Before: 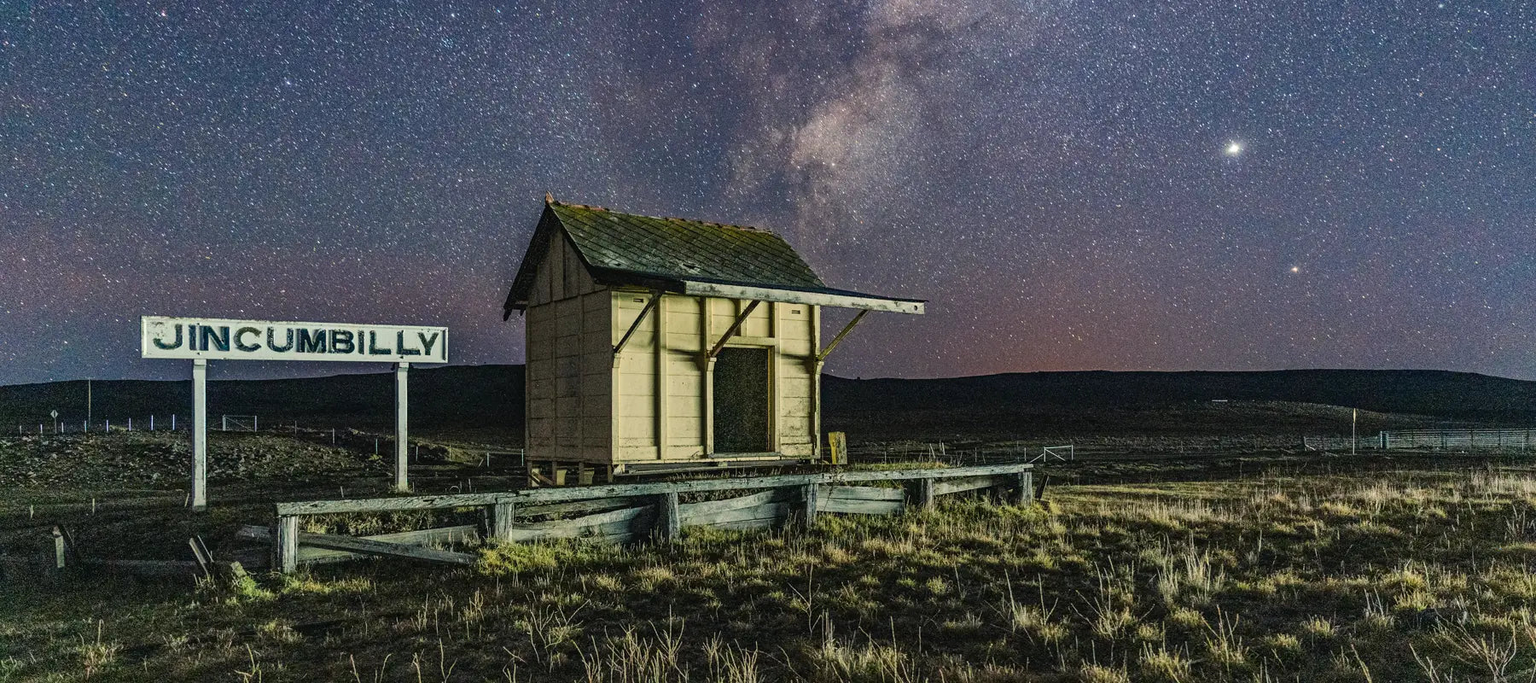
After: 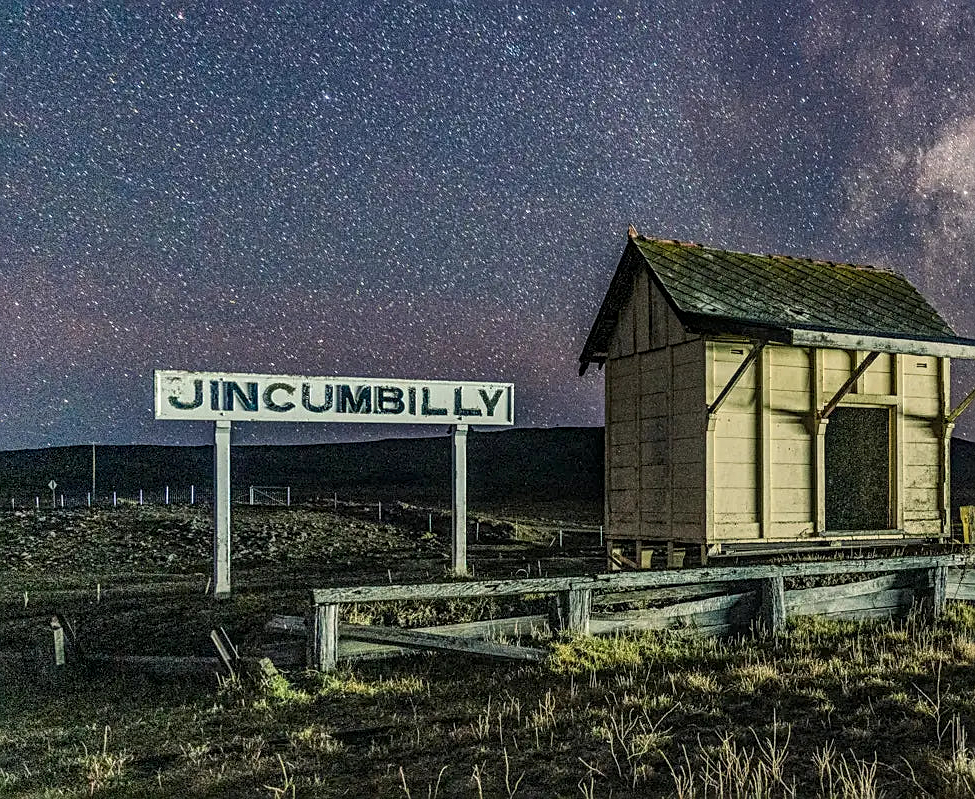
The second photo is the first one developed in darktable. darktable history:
crop: left 0.653%, right 45.144%, bottom 0.085%
base curve: curves: ch0 [(0, 0) (0.283, 0.295) (1, 1)], preserve colors none
exposure: compensate exposure bias true, compensate highlight preservation false
local contrast: detail 130%
sharpen: on, module defaults
